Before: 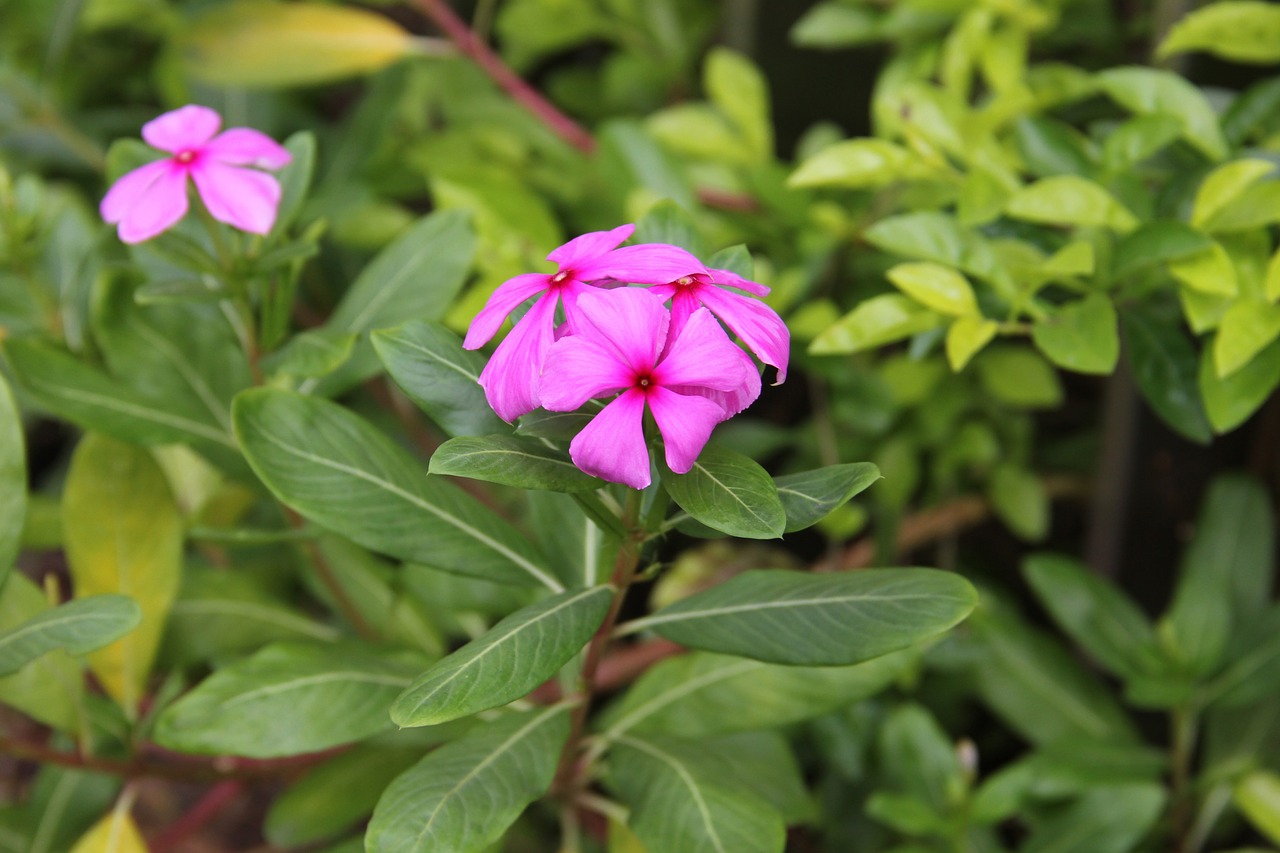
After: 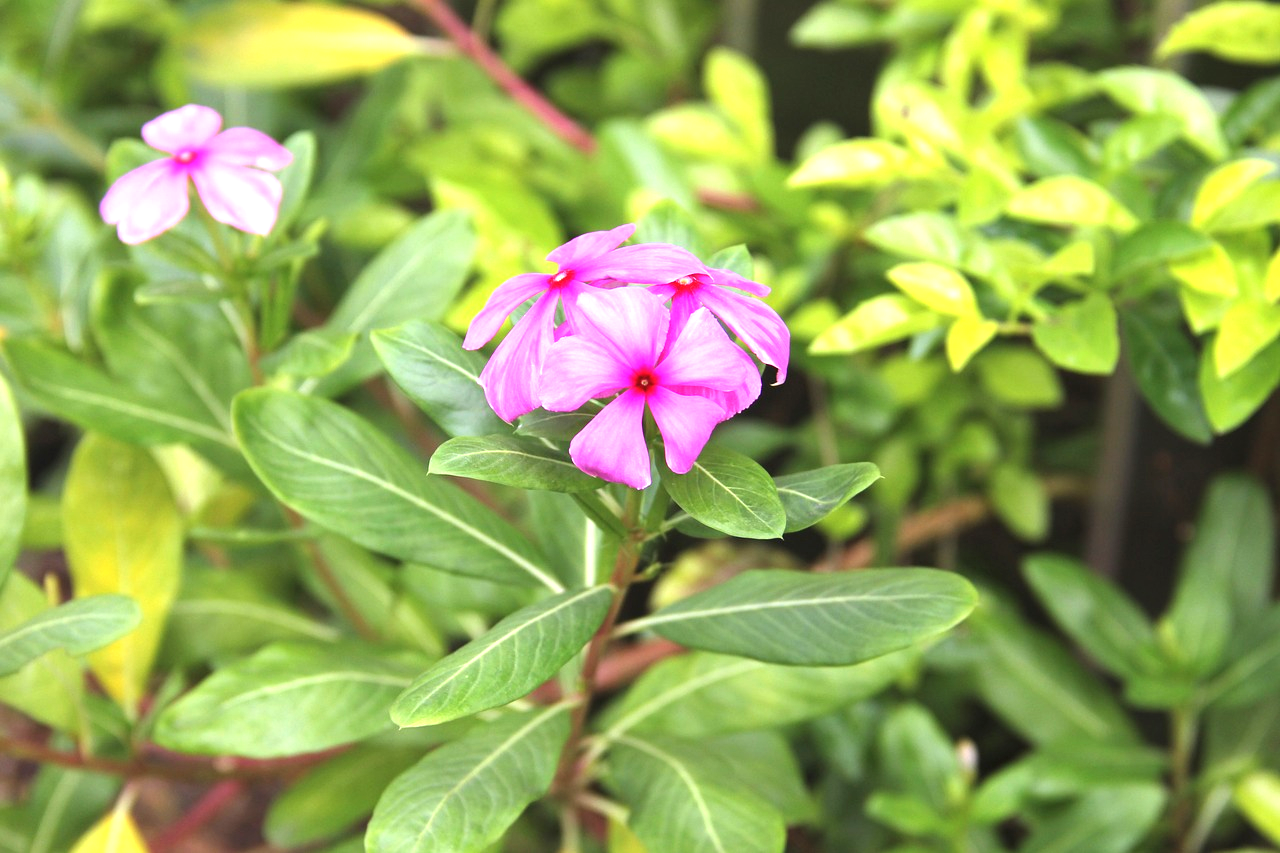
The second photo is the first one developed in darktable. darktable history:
exposure: black level correction -0.002, exposure 1.326 EV, compensate highlight preservation false
